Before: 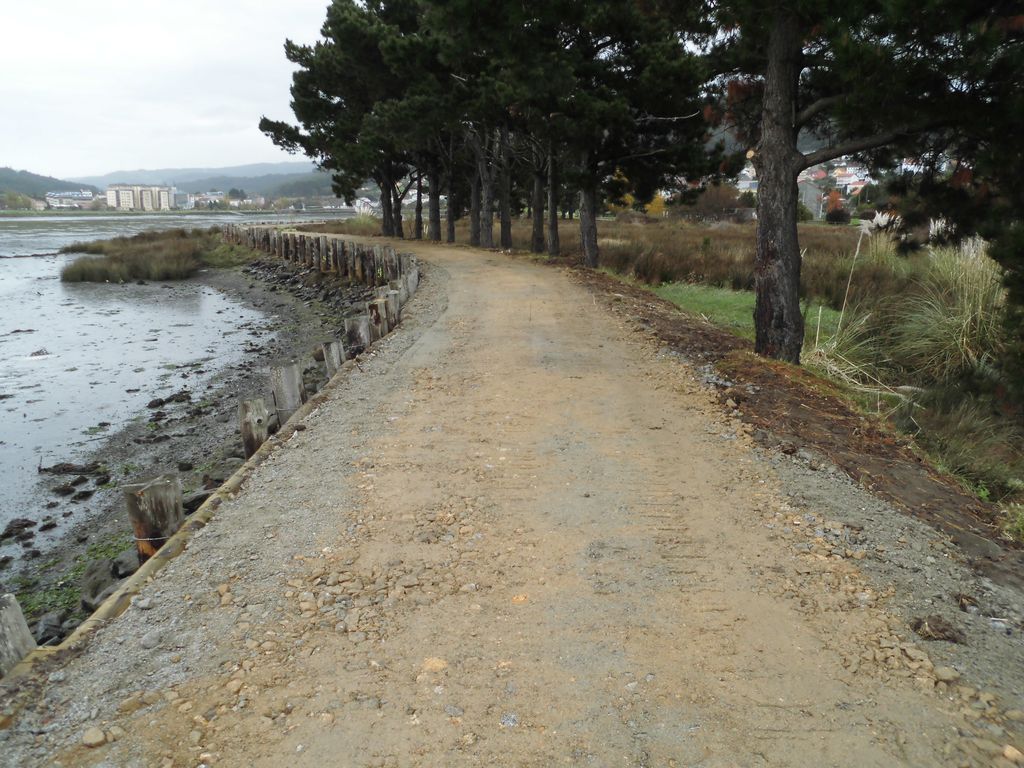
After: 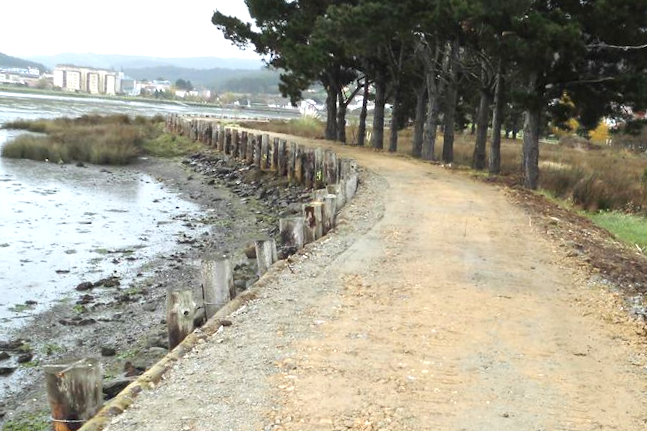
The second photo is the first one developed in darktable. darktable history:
exposure: black level correction 0, exposure 1.1 EV, compensate highlight preservation false
tone equalizer: -8 EV -0.002 EV, -7 EV 0.005 EV, -6 EV -0.009 EV, -5 EV 0.011 EV, -4 EV -0.012 EV, -3 EV 0.007 EV, -2 EV -0.062 EV, -1 EV -0.293 EV, +0 EV -0.582 EV, smoothing diameter 2%, edges refinement/feathering 20, mask exposure compensation -1.57 EV, filter diffusion 5
crop and rotate: angle -4.99°, left 2.122%, top 6.945%, right 27.566%, bottom 30.519%
